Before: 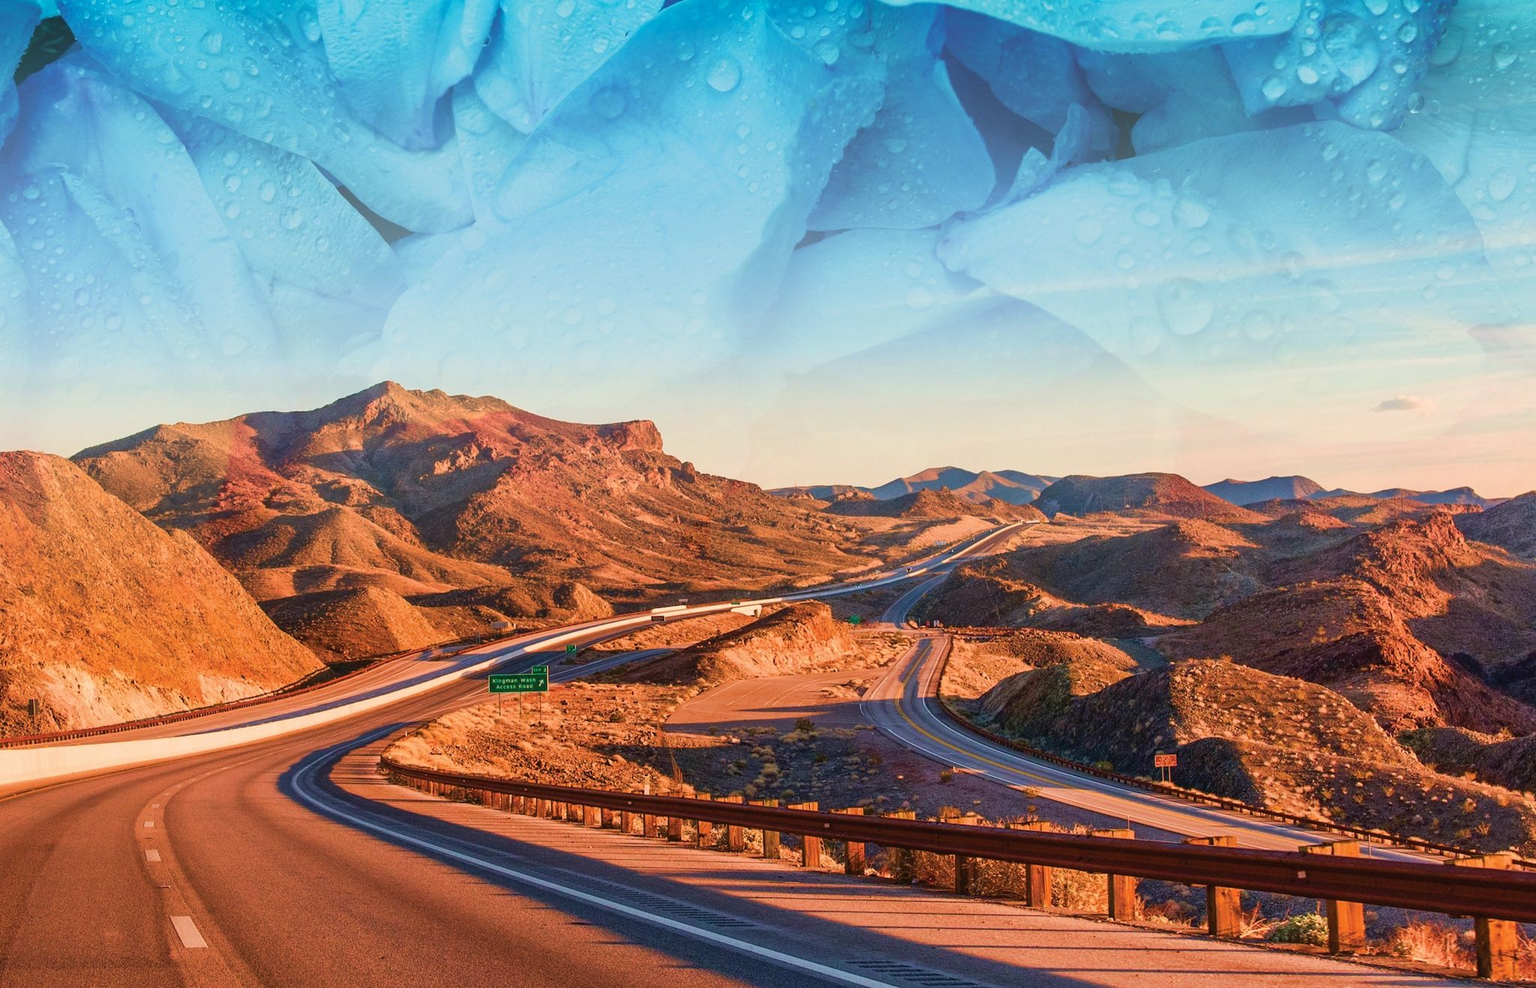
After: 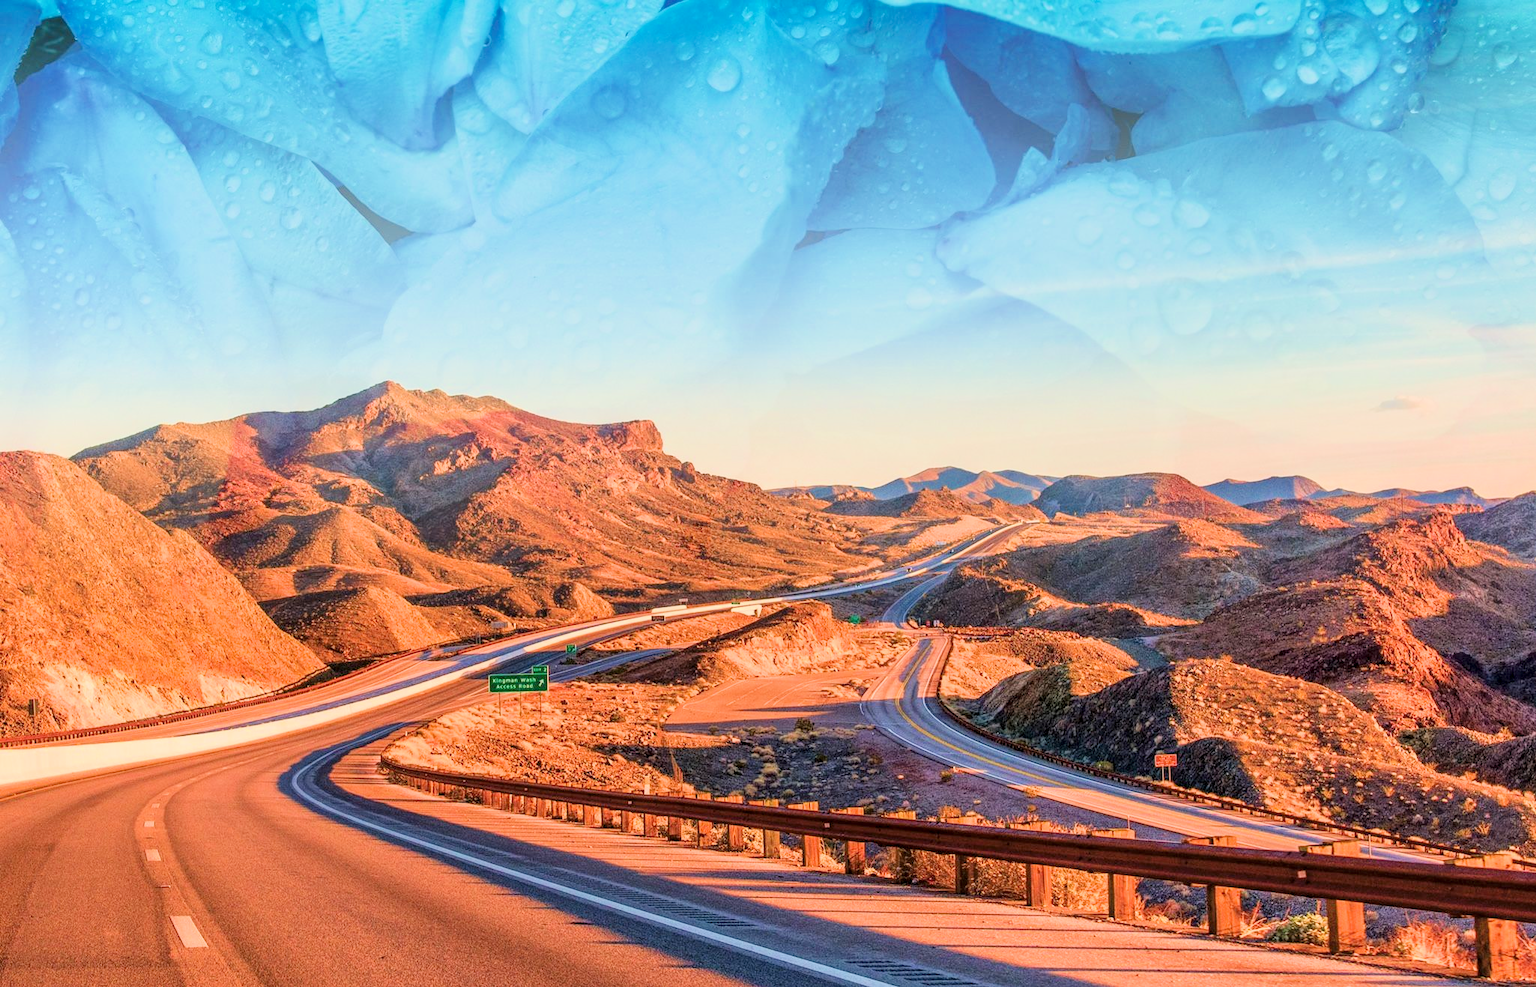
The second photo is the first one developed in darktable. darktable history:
exposure: exposure 1.142 EV, compensate exposure bias true, compensate highlight preservation false
filmic rgb: black relative exposure -7.12 EV, white relative exposure 5.34 EV, hardness 3.03, color science v6 (2022)
local contrast: detail 130%
